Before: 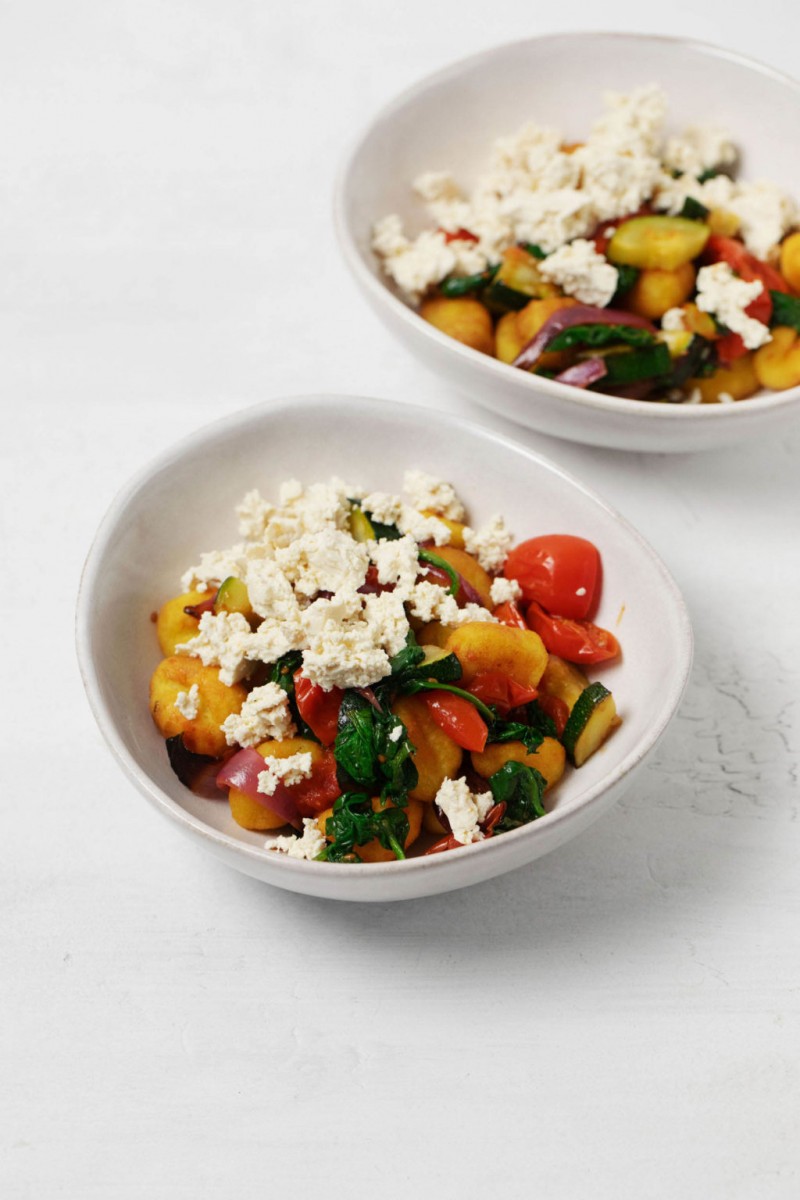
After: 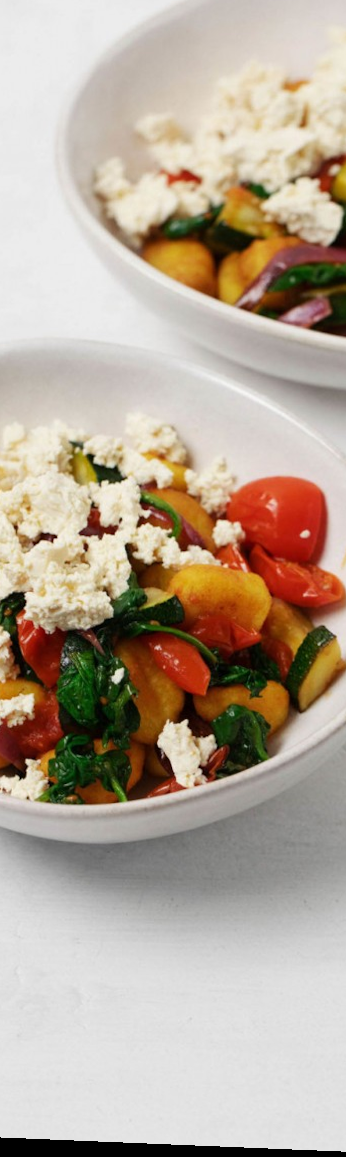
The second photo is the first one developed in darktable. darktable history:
rotate and perspective: lens shift (horizontal) -0.055, automatic cropping off
crop: left 33.452%, top 6.025%, right 23.155%
